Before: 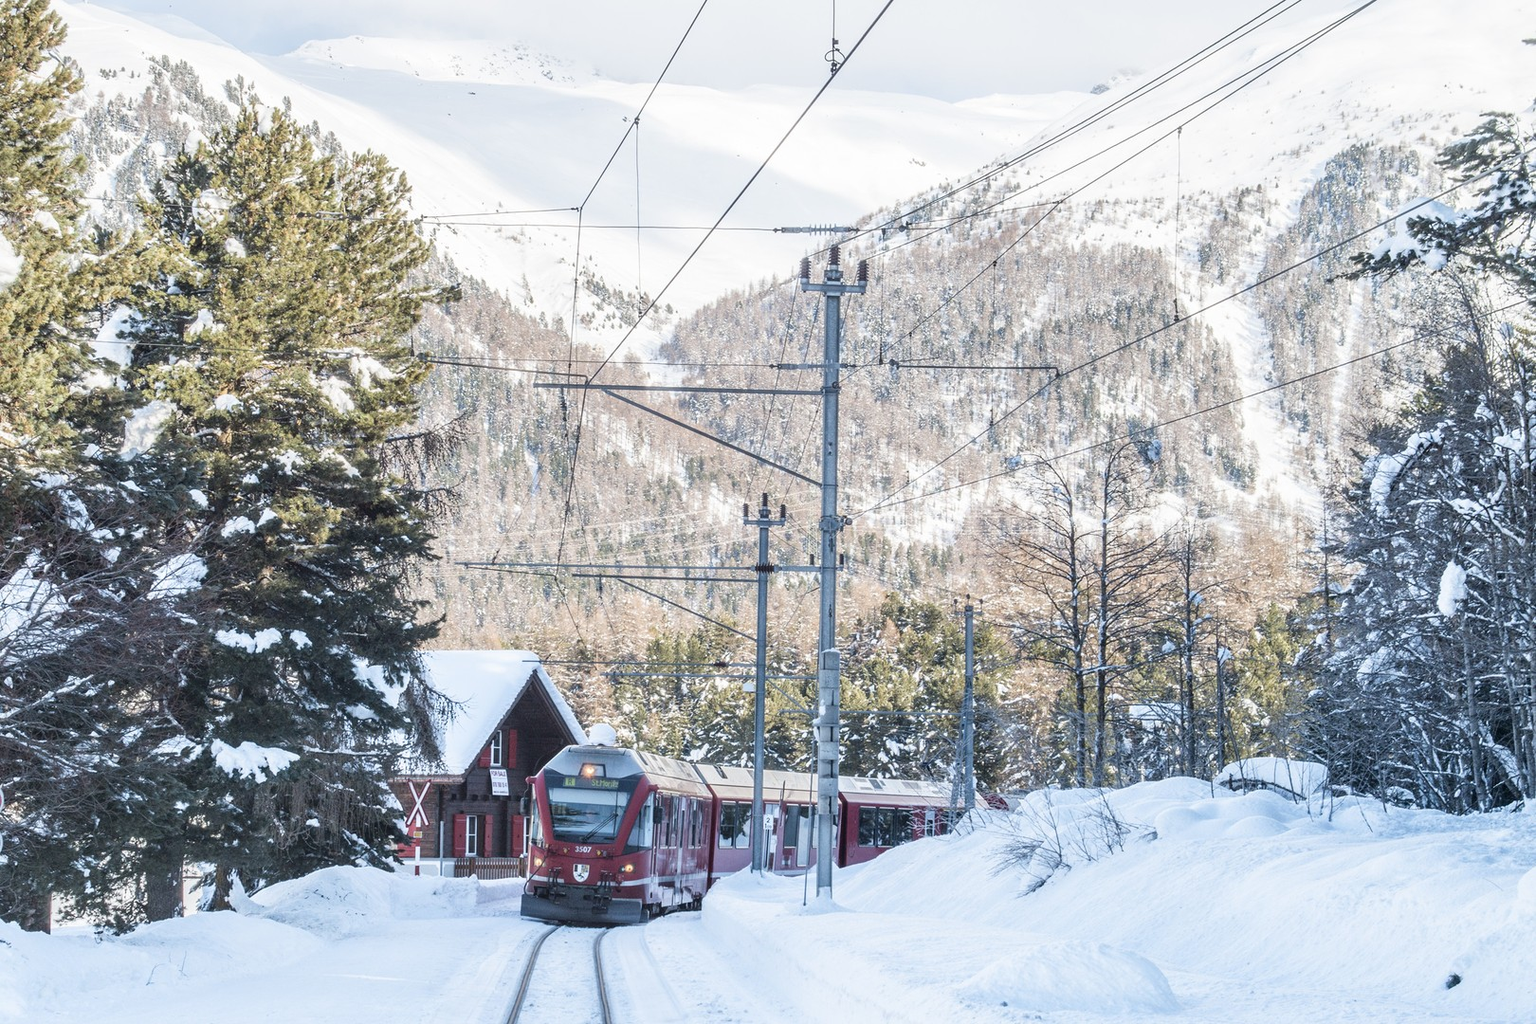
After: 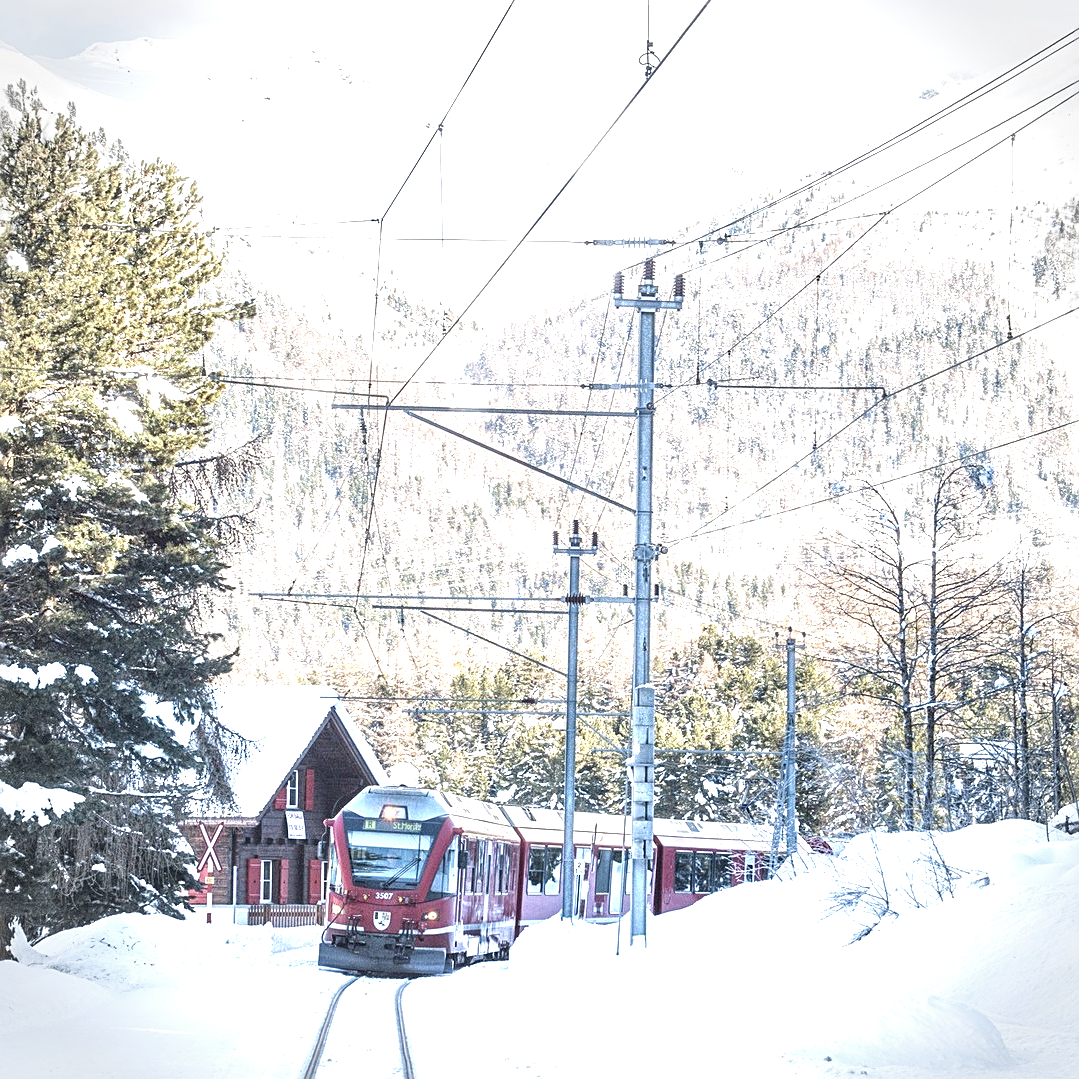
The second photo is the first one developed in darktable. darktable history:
crop and rotate: left 14.292%, right 19.041%
exposure: exposure 1 EV, compensate highlight preservation false
sharpen: on, module defaults
local contrast: highlights 99%, shadows 86%, detail 160%, midtone range 0.2
vignetting: dithering 8-bit output, unbound false
